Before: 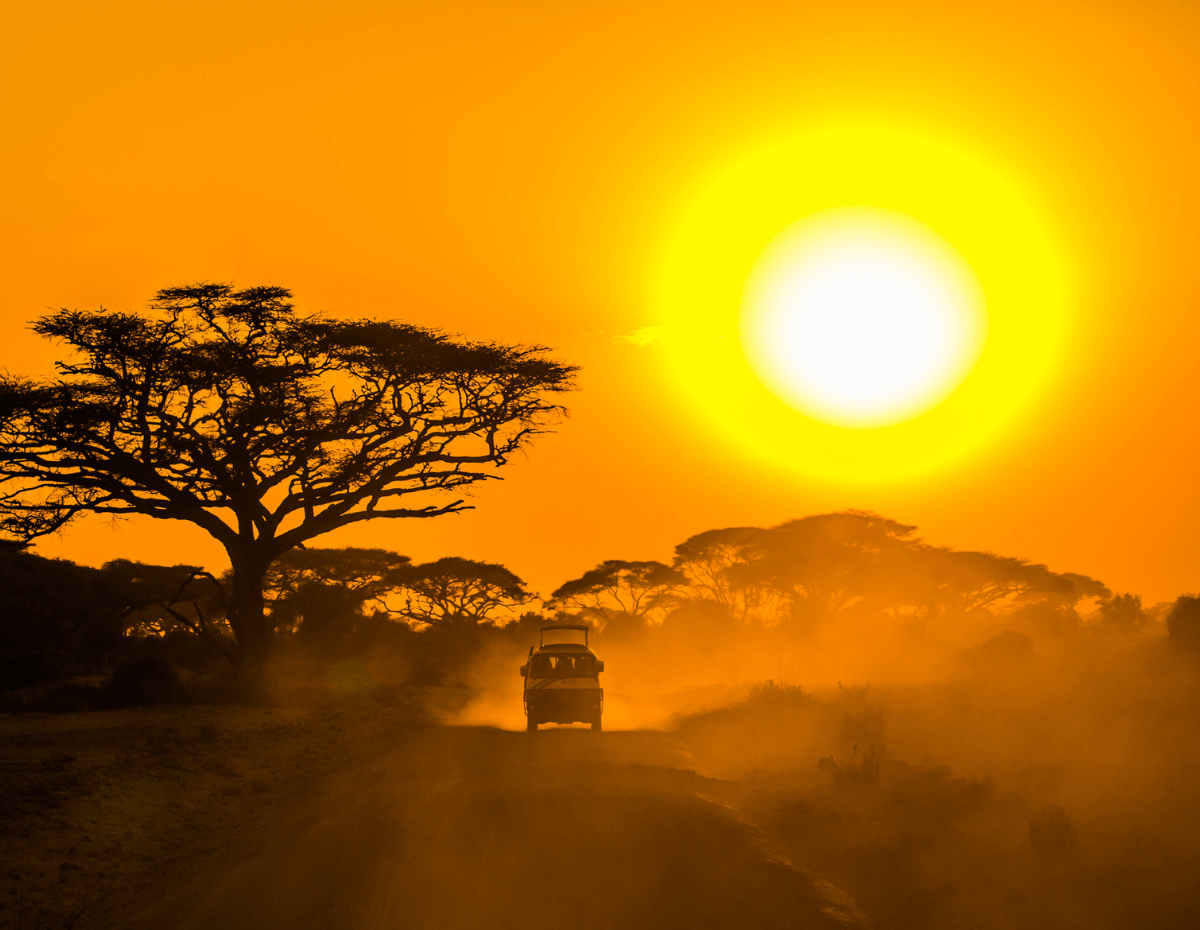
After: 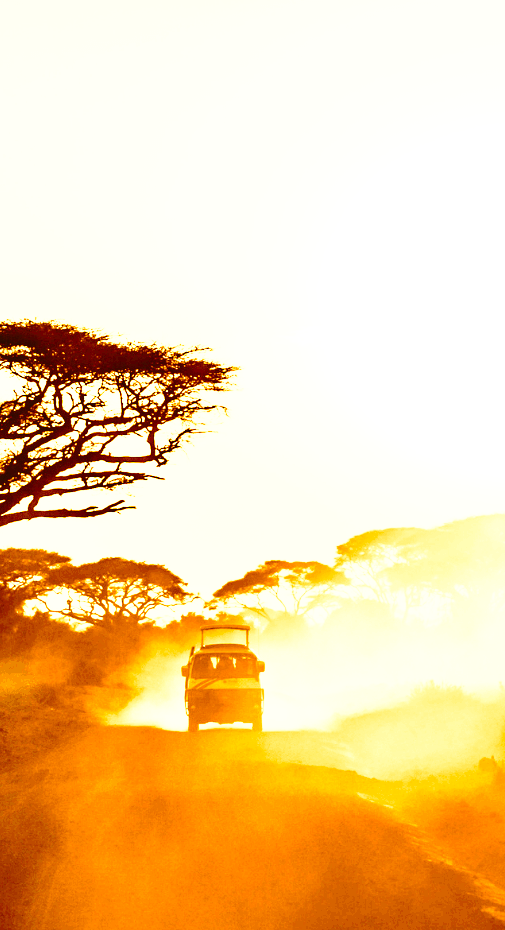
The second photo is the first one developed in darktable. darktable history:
contrast brightness saturation: contrast 0.125, brightness -0.053, saturation 0.155
crop: left 28.261%, right 29.603%
color balance rgb: shadows lift › luminance 0.953%, shadows lift › chroma 0.112%, shadows lift › hue 17.9°, perceptual saturation grading › global saturation 0.443%, perceptual saturation grading › highlights -29.172%, perceptual saturation grading › mid-tones 29.552%, perceptual saturation grading › shadows 59.969%, global vibrance 25.121%, contrast 20.296%
base curve: curves: ch0 [(0, 0) (0.028, 0.03) (0.105, 0.232) (0.387, 0.748) (0.754, 0.968) (1, 1)], preserve colors none
exposure: black level correction 0, exposure 1.749 EV, compensate exposure bias true, compensate highlight preservation false
